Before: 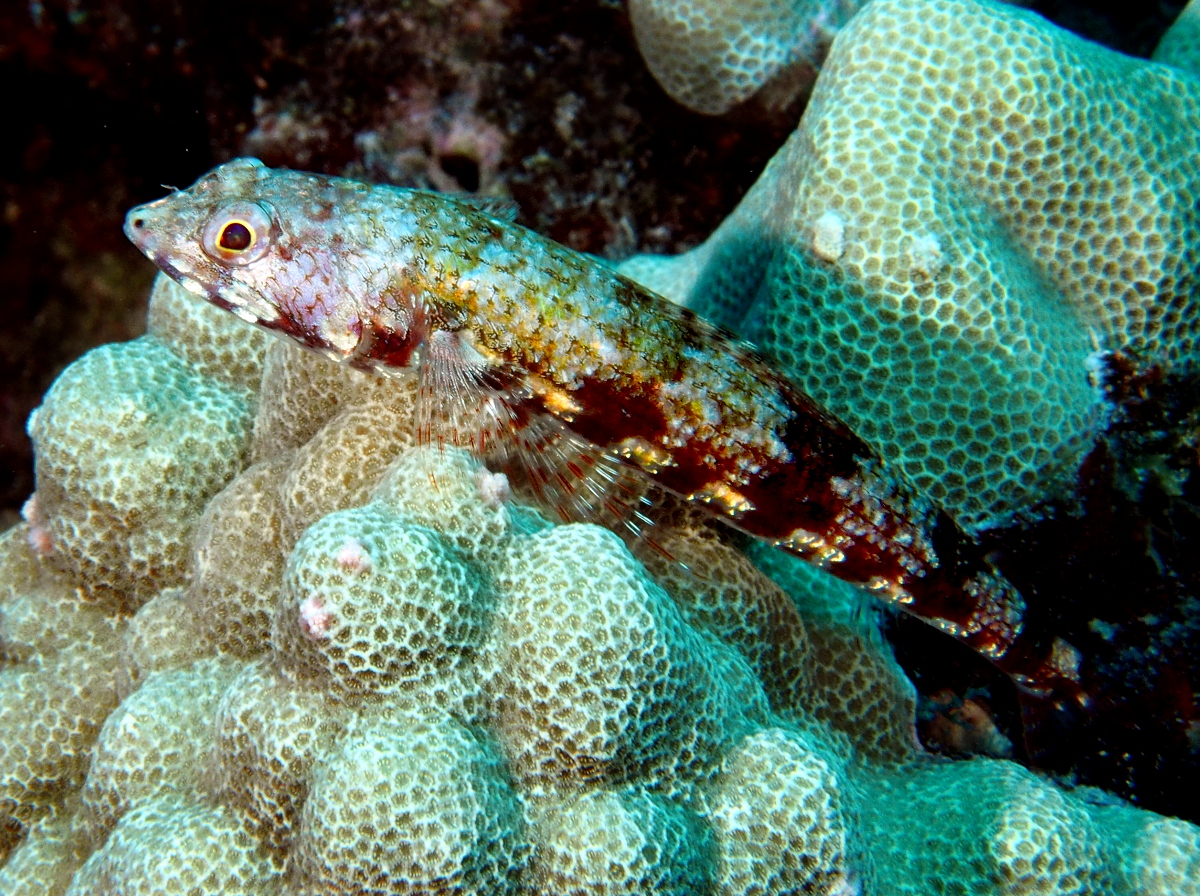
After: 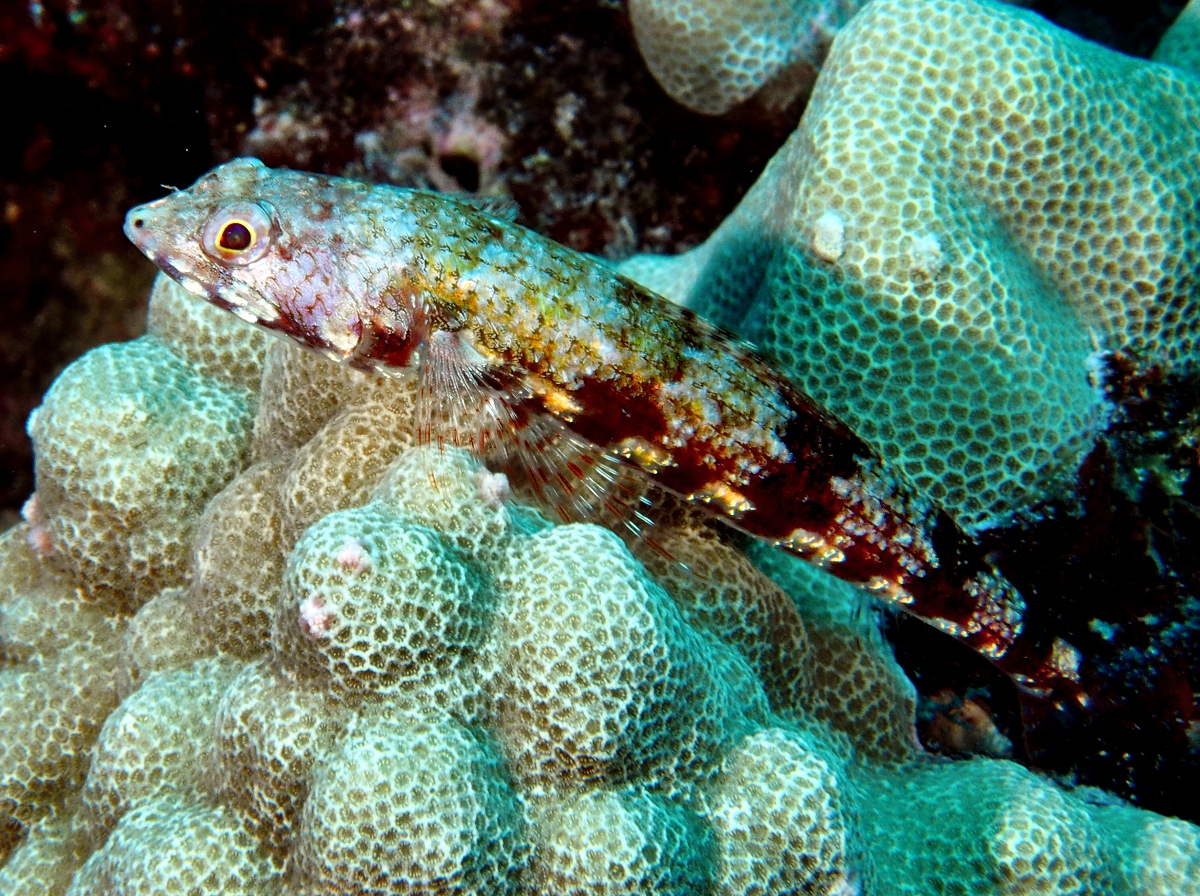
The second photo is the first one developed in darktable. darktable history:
tone equalizer: on, module defaults
shadows and highlights: shadows color adjustment 97.66%, soften with gaussian
